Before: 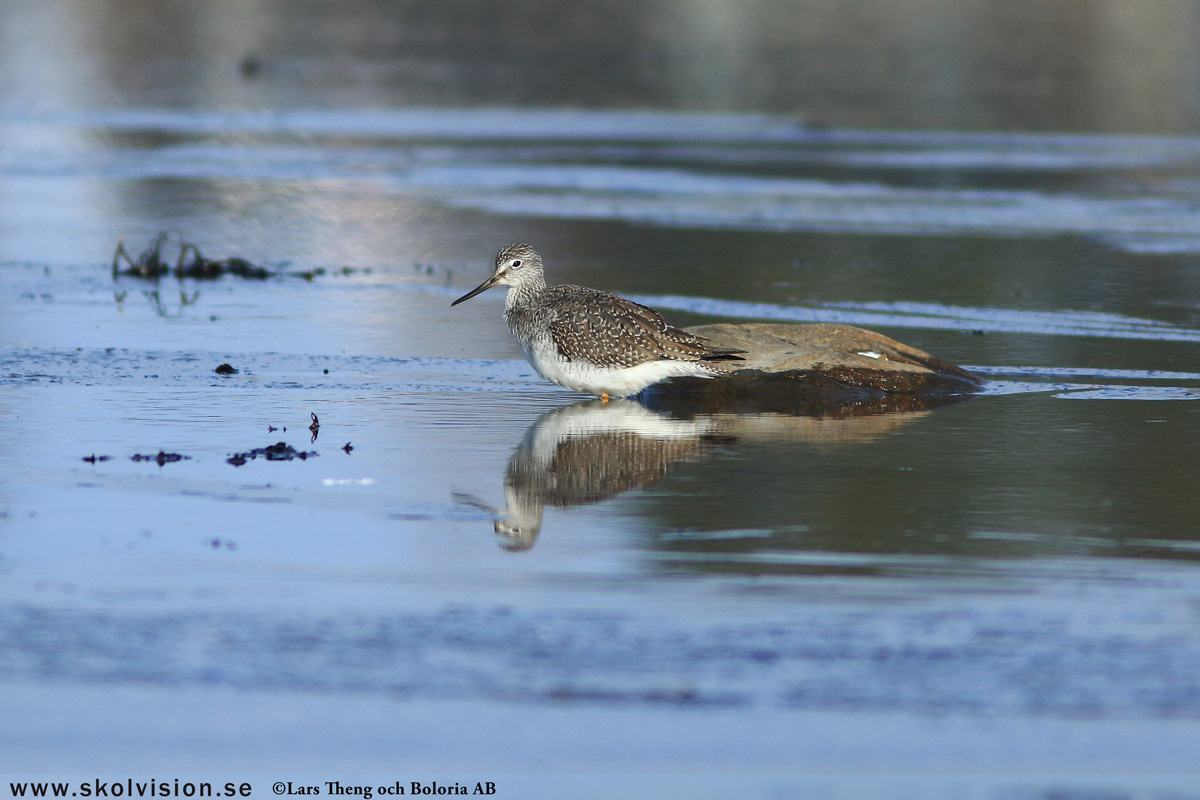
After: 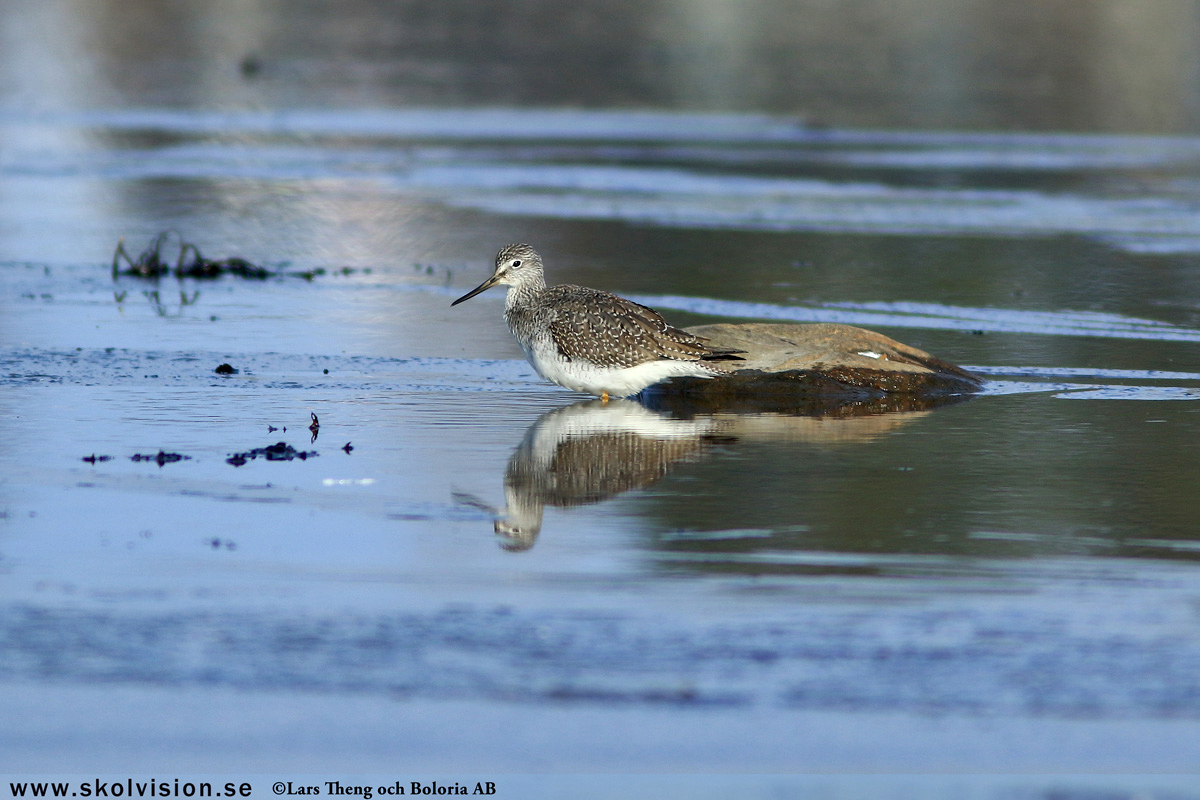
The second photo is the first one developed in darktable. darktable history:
exposure: black level correction 0.009, exposure 0.119 EV, compensate highlight preservation false
color correction: highlights b* 3
white balance: red 0.986, blue 1.01
shadows and highlights: shadows 60, soften with gaussian
